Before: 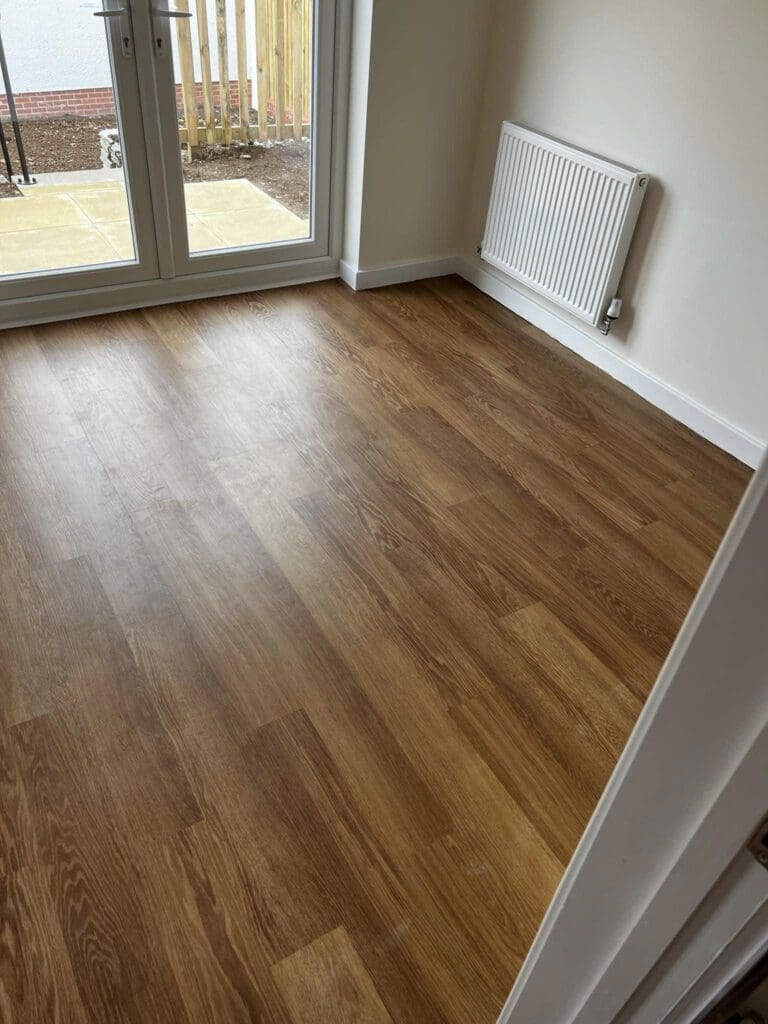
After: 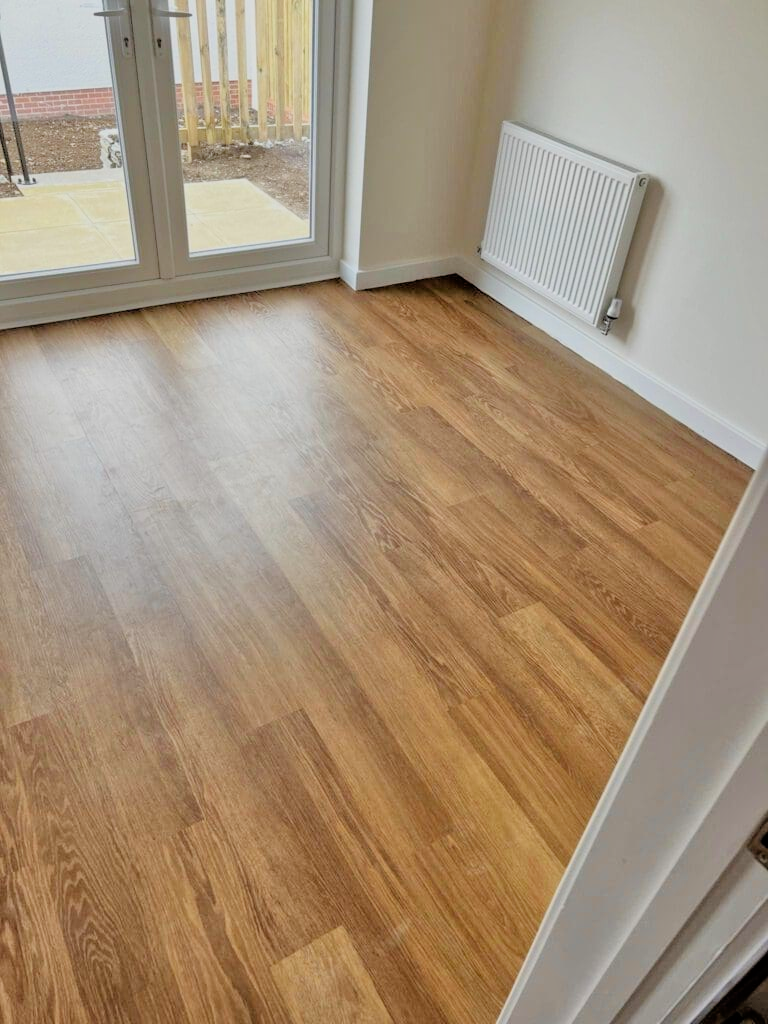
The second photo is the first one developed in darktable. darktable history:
tone equalizer: -7 EV 0.15 EV, -6 EV 0.6 EV, -5 EV 1.15 EV, -4 EV 1.33 EV, -3 EV 1.15 EV, -2 EV 0.6 EV, -1 EV 0.15 EV, mask exposure compensation -0.5 EV
exposure: exposure 0.197 EV, compensate highlight preservation false
filmic rgb: black relative exposure -7.65 EV, white relative exposure 4.56 EV, hardness 3.61, color science v6 (2022)
